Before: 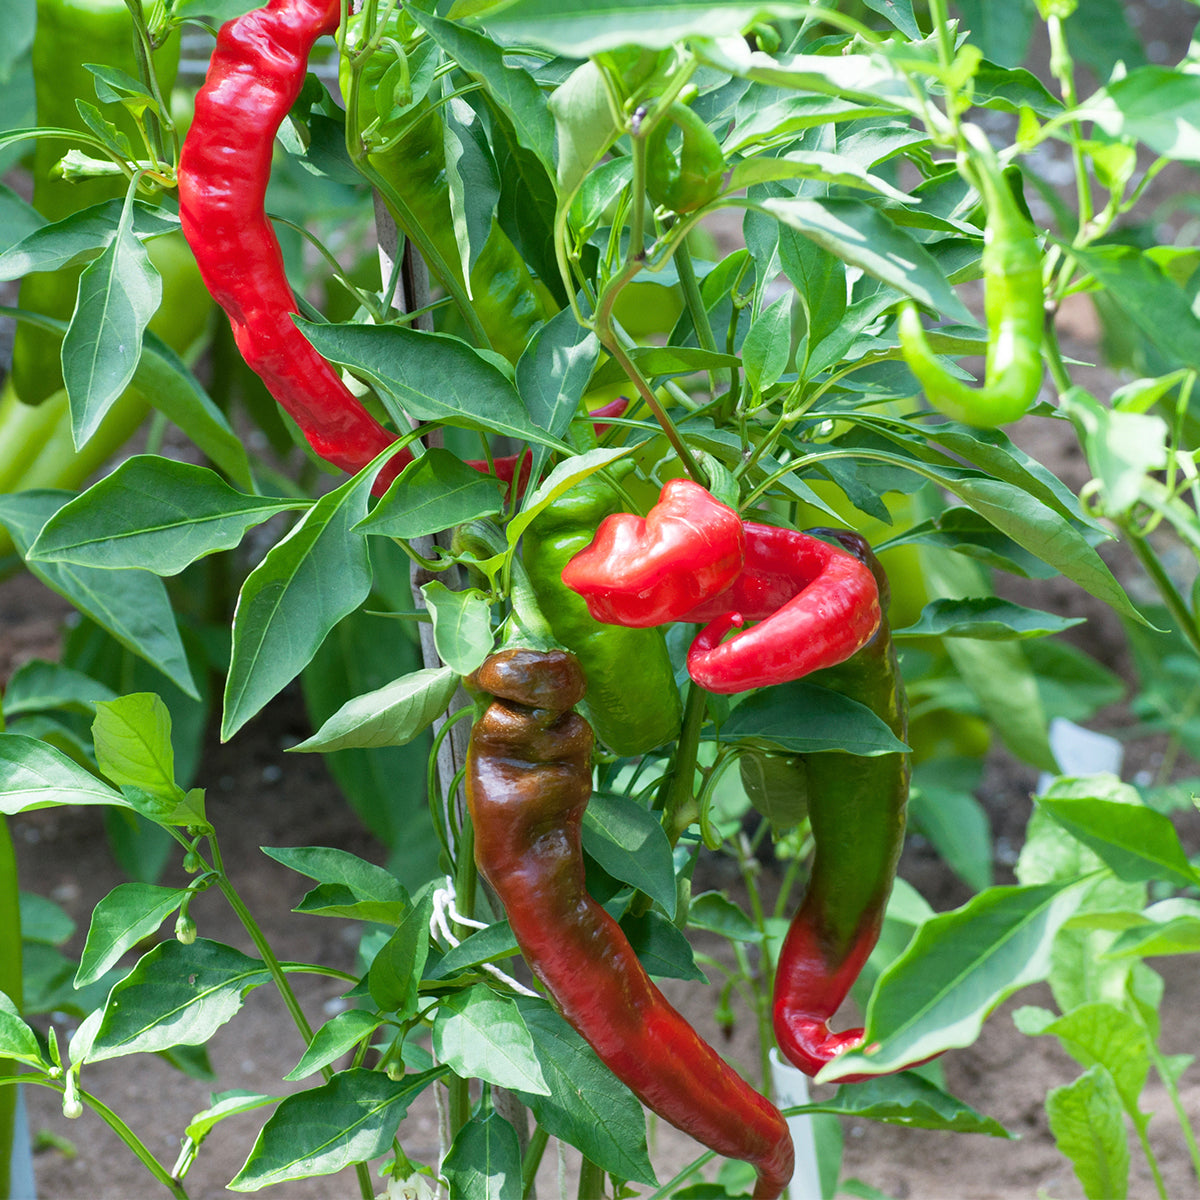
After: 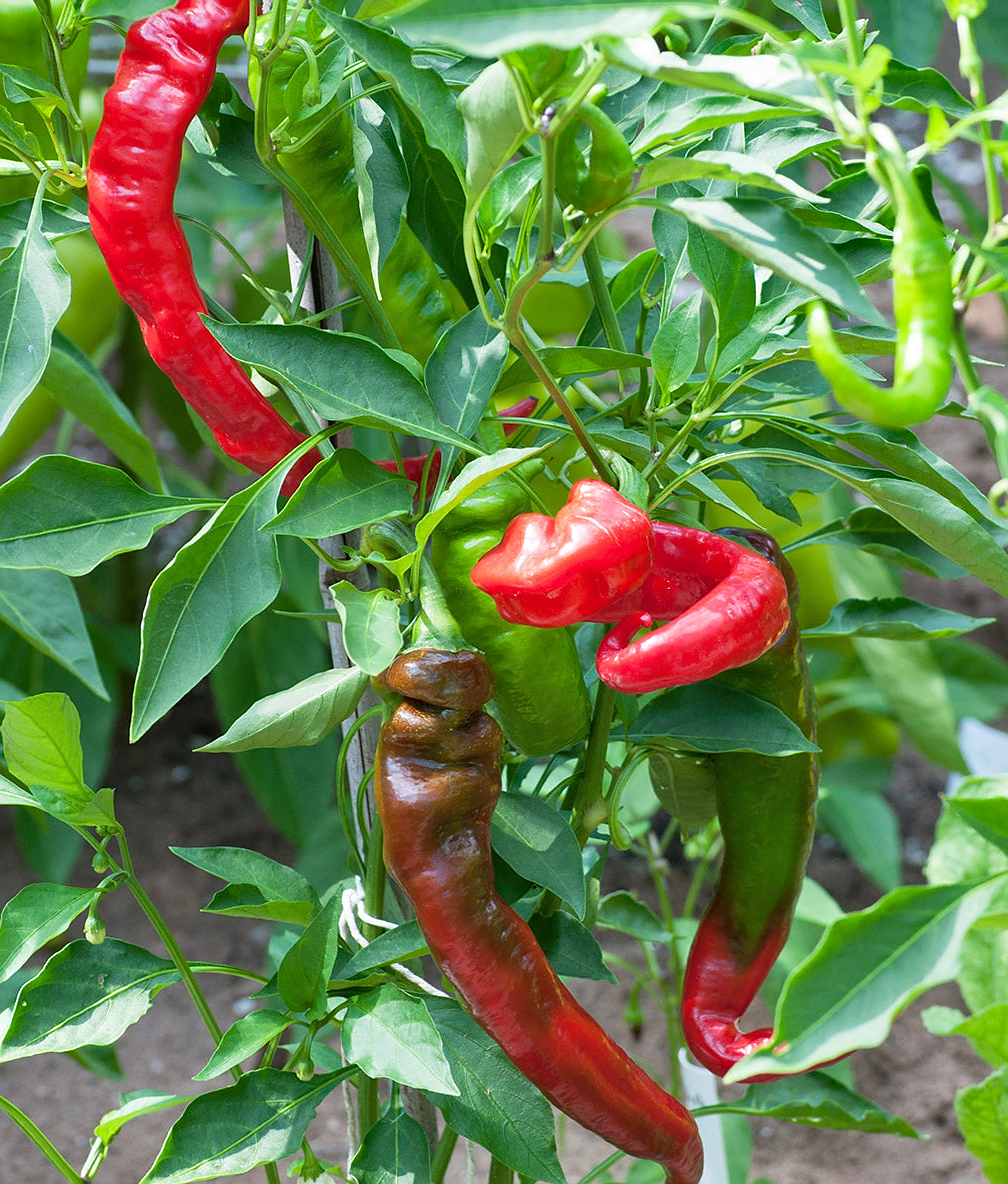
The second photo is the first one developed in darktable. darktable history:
sharpen: radius 1
shadows and highlights: low approximation 0.01, soften with gaussian
levels: levels [0, 0.499, 1]
crop: left 7.598%, right 7.873%
